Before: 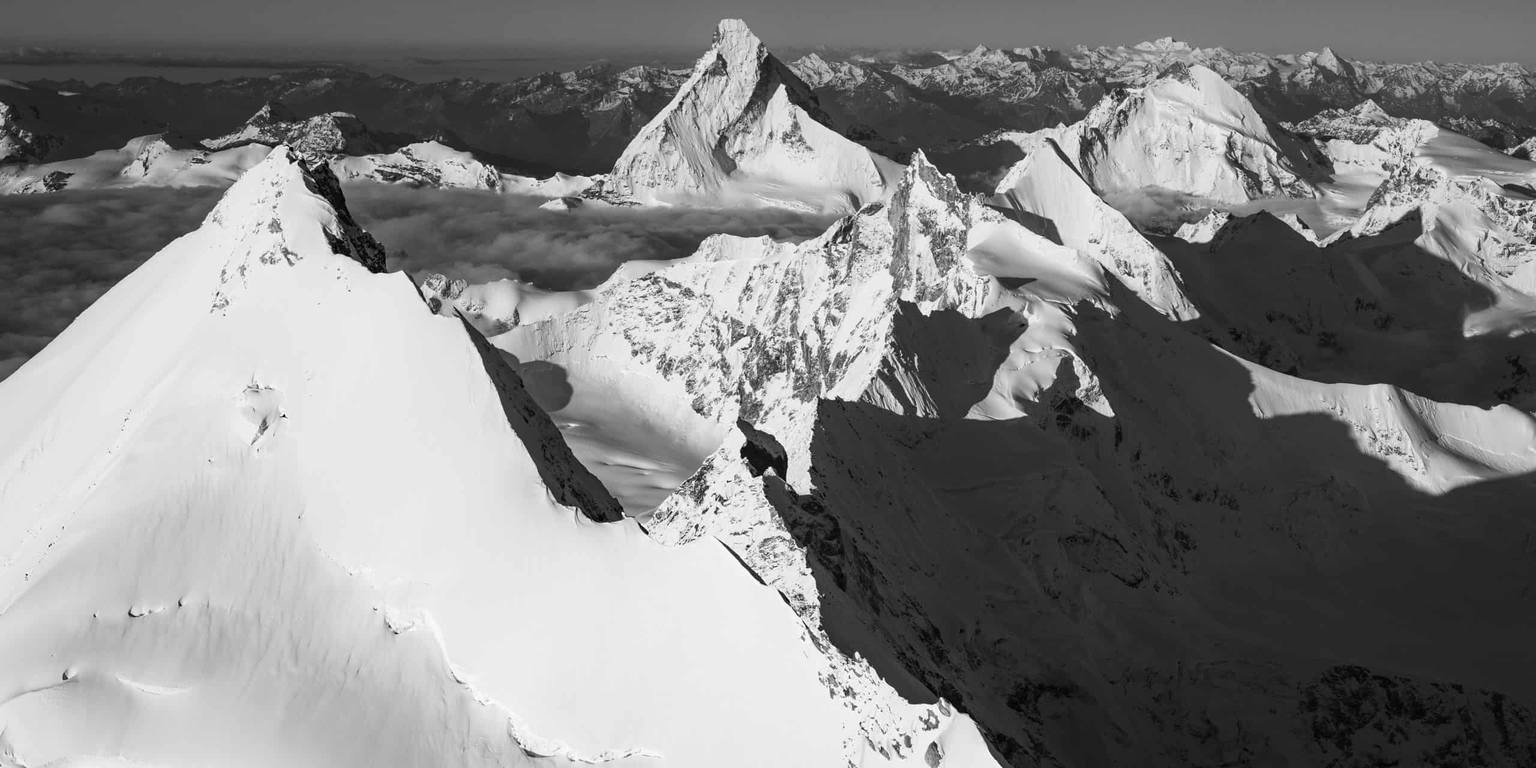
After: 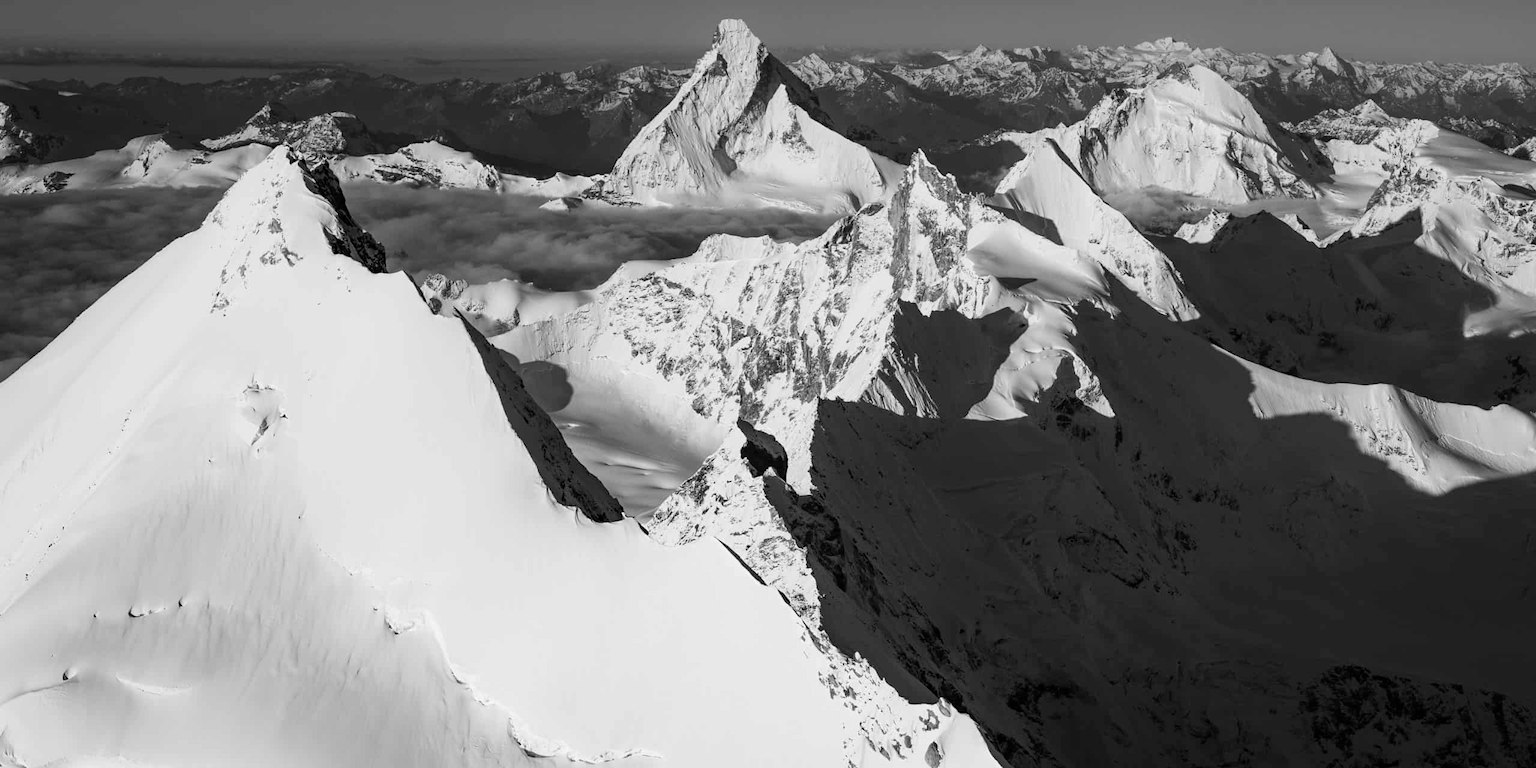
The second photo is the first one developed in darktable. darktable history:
exposure: exposure -0.07 EV
